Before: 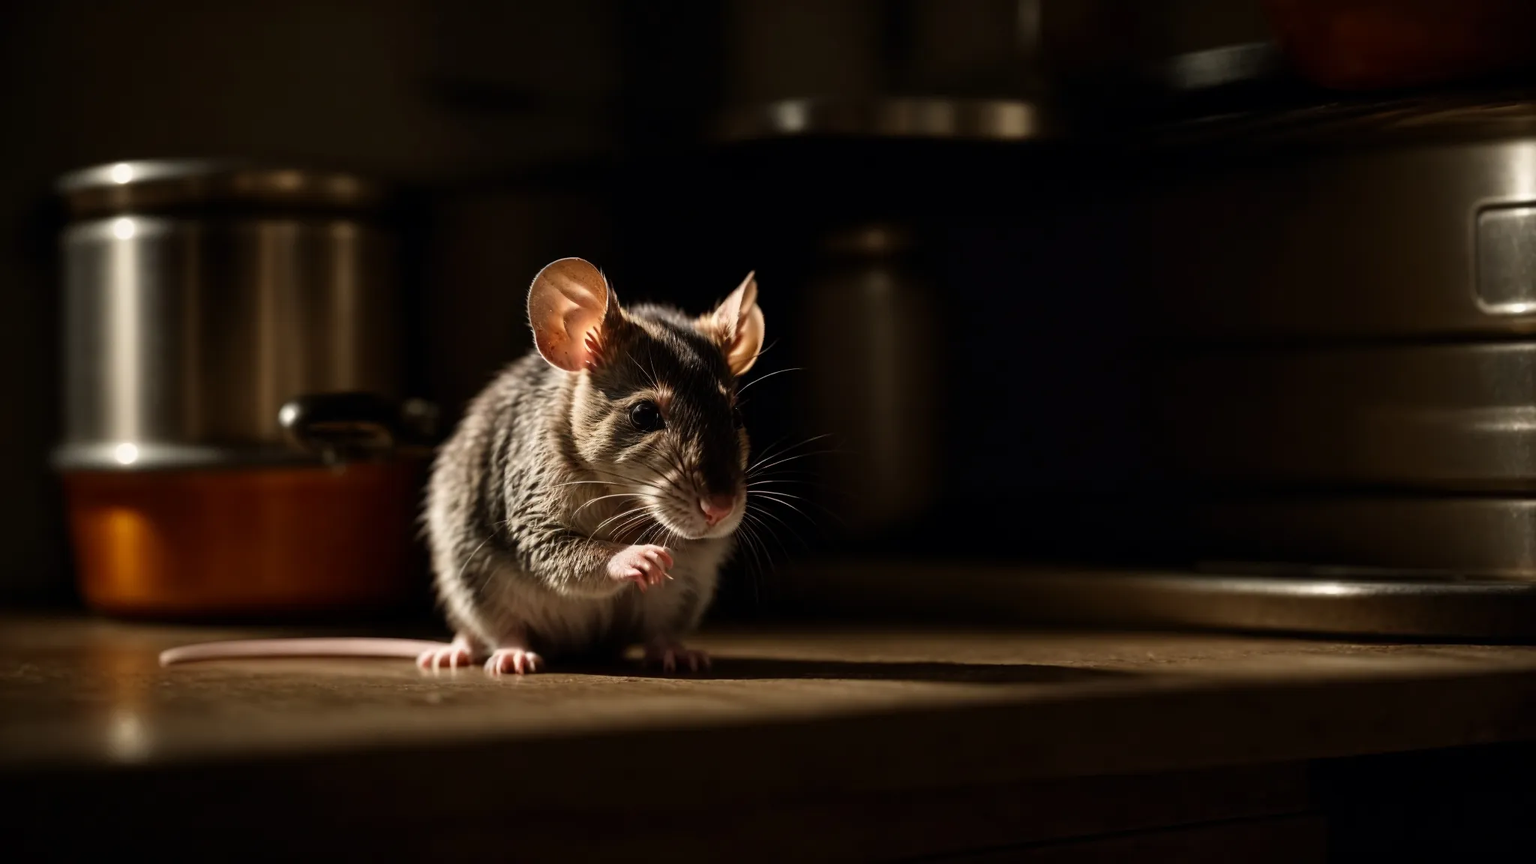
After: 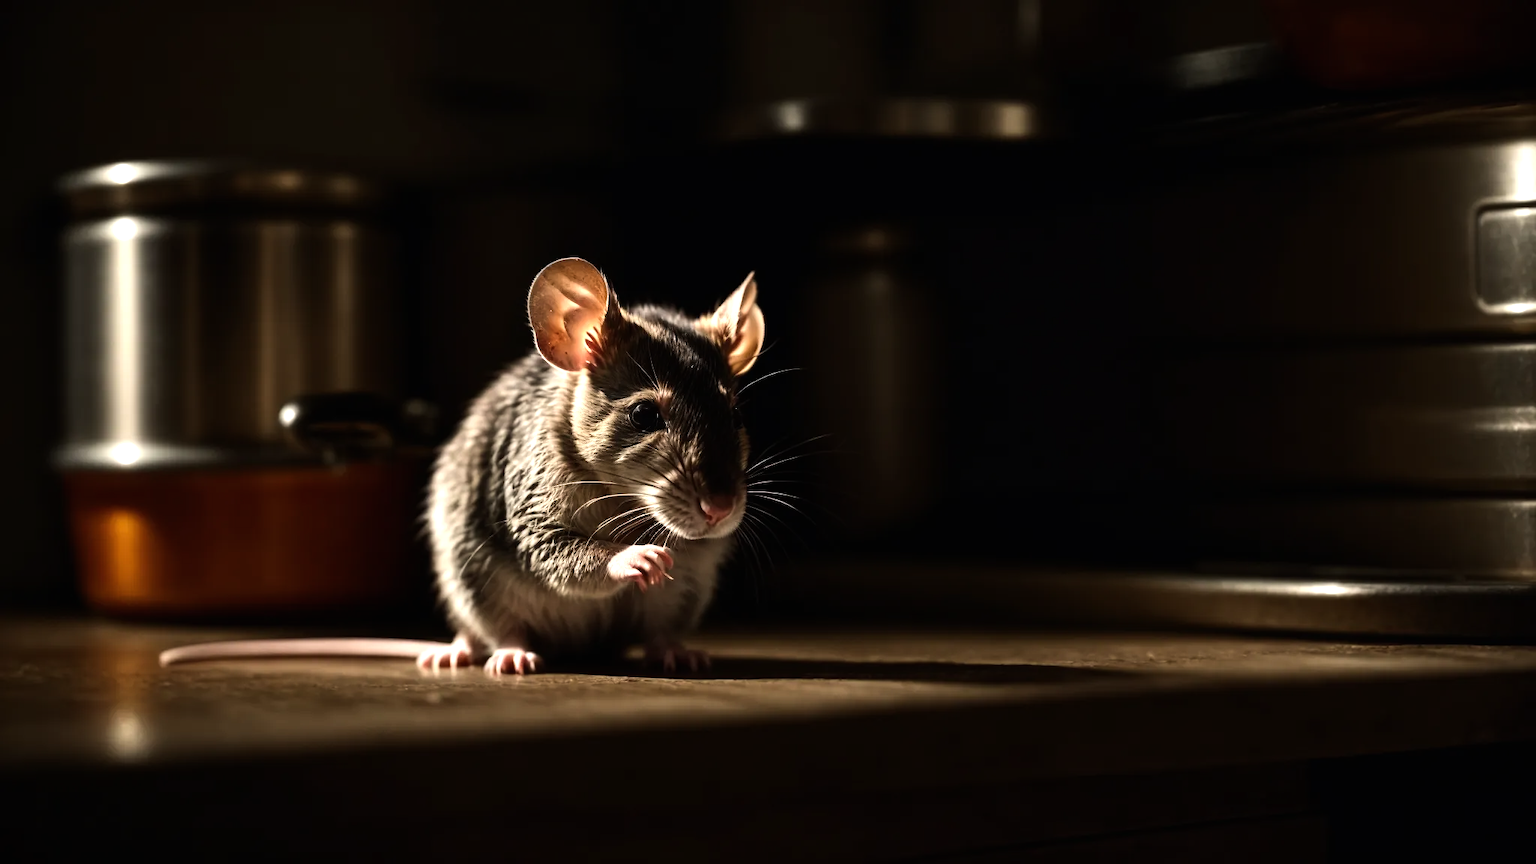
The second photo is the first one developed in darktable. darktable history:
exposure: black level correction -0.001, exposure 0.08 EV, compensate highlight preservation false
tone equalizer: -8 EV -0.758 EV, -7 EV -0.724 EV, -6 EV -0.605 EV, -5 EV -0.42 EV, -3 EV 0.393 EV, -2 EV 0.6 EV, -1 EV 0.689 EV, +0 EV 0.73 EV, edges refinement/feathering 500, mask exposure compensation -1.57 EV, preserve details no
